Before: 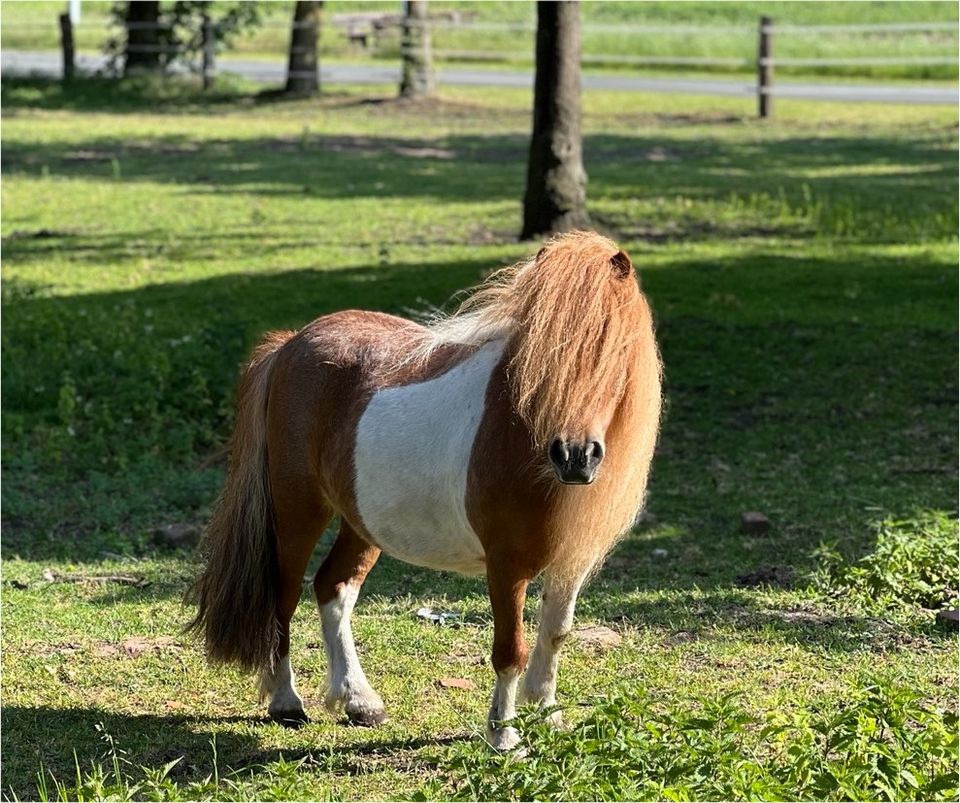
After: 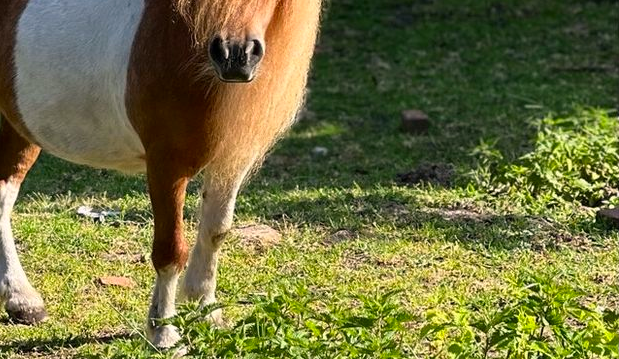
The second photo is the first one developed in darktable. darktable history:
crop and rotate: left 35.509%, top 50.238%, bottom 4.934%
color correction: highlights a* 3.22, highlights b* 1.93, saturation 1.19
